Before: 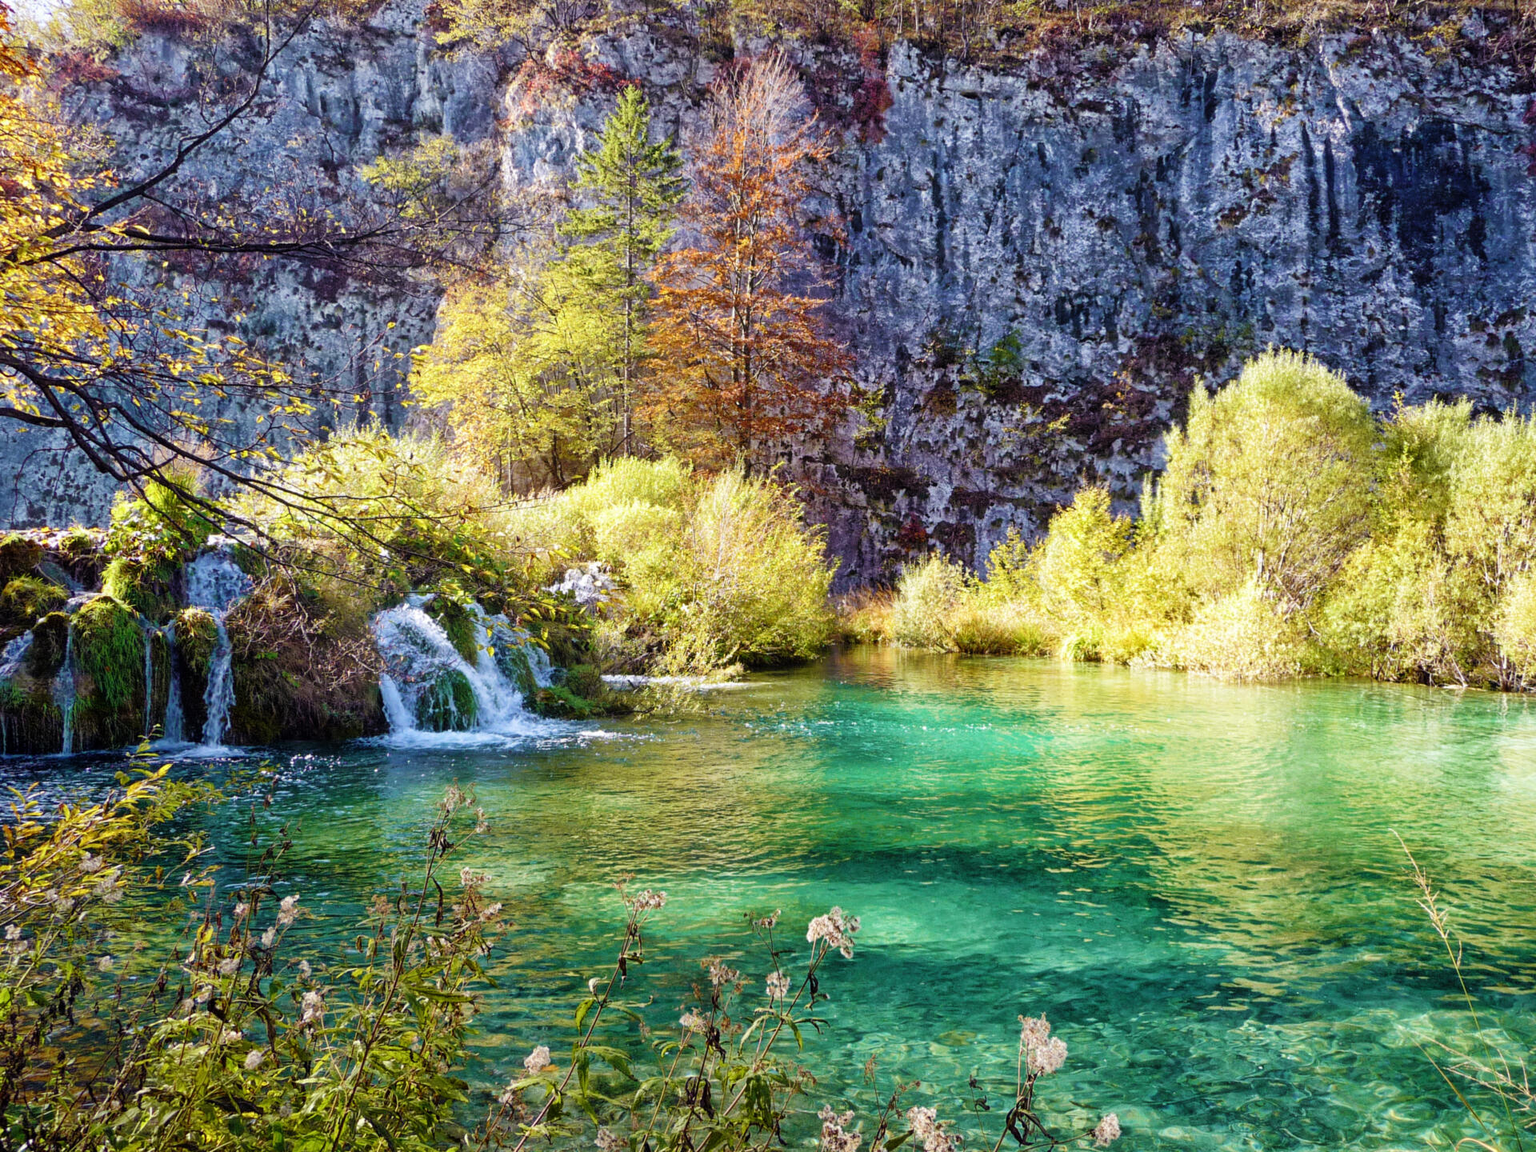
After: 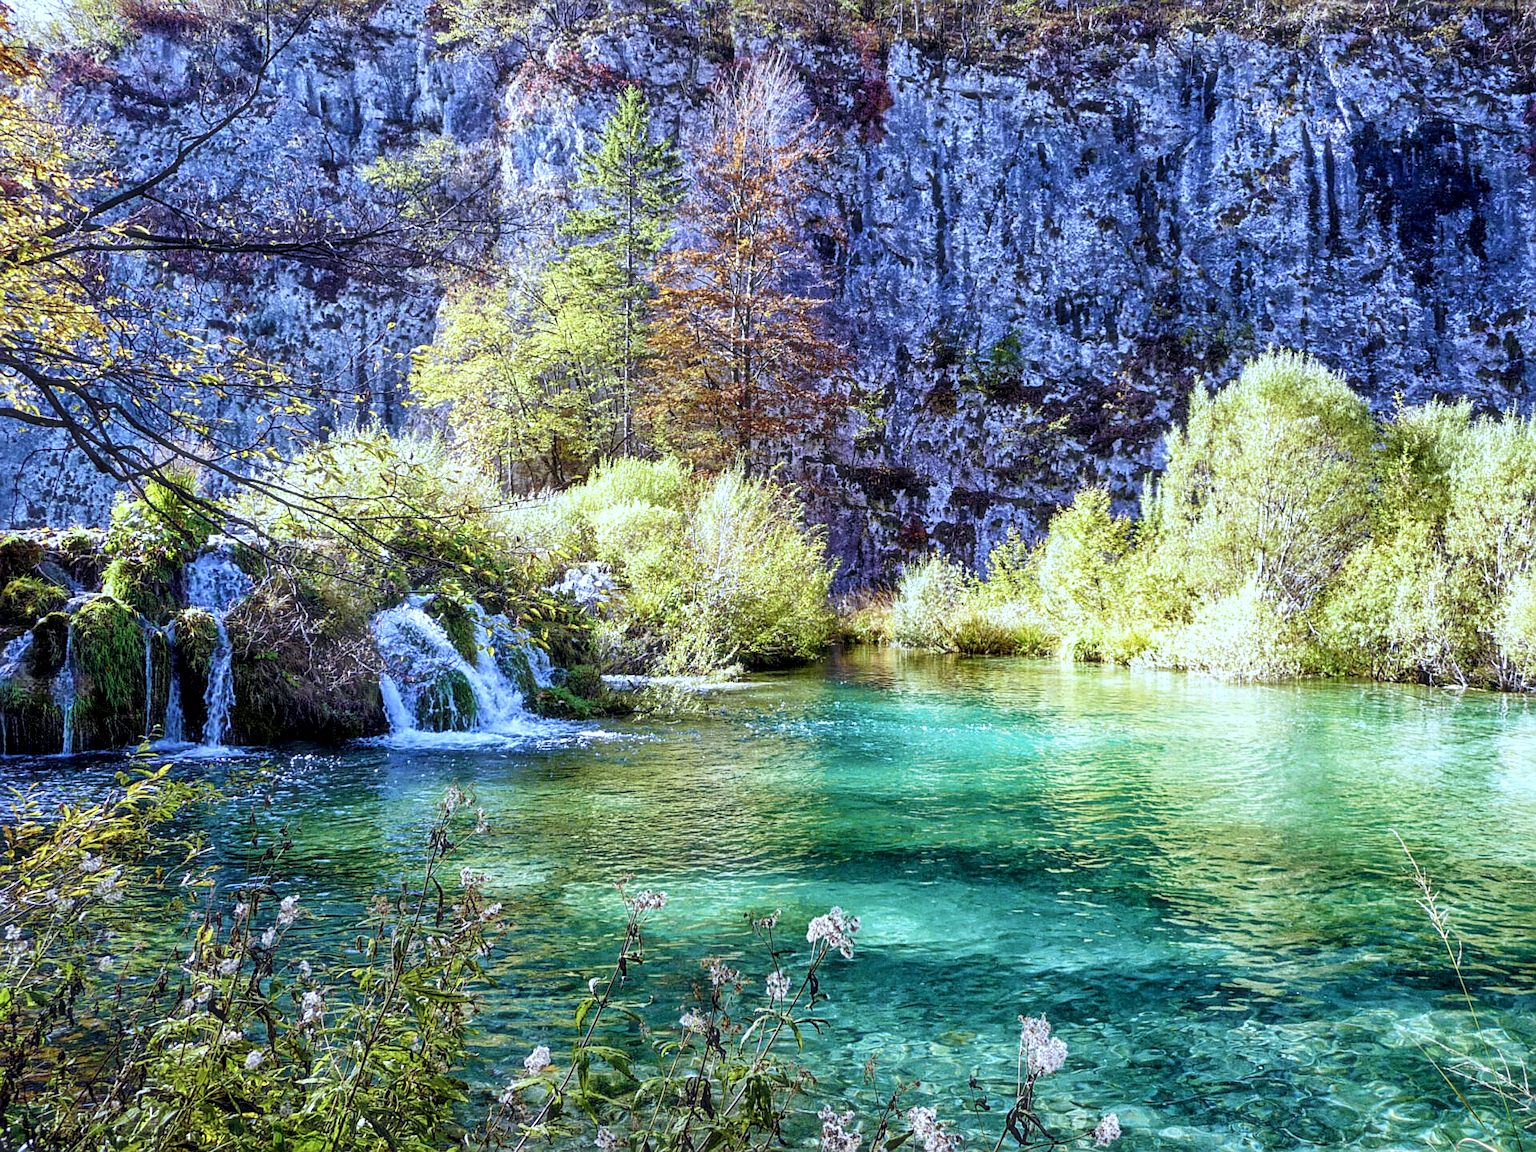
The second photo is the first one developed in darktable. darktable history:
sharpen: on, module defaults
white balance: red 0.871, blue 1.249
local contrast: detail 142%
haze removal: strength -0.1, adaptive false
